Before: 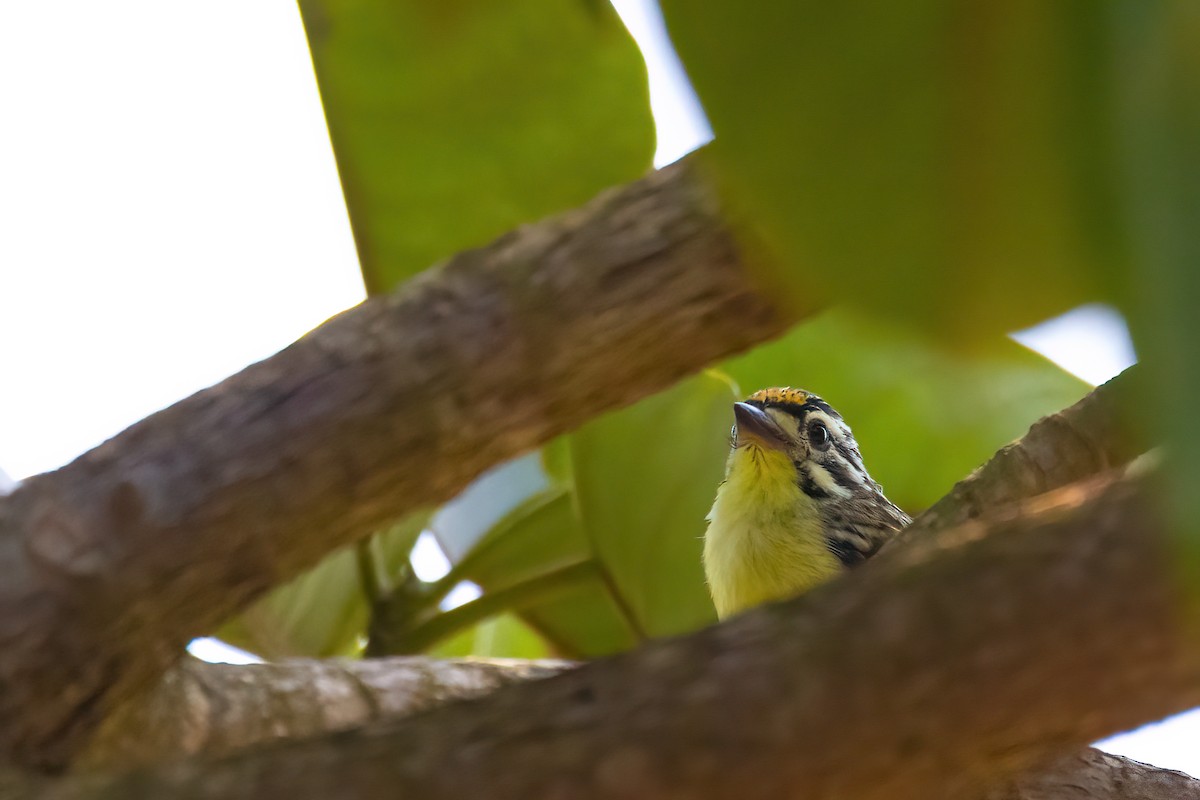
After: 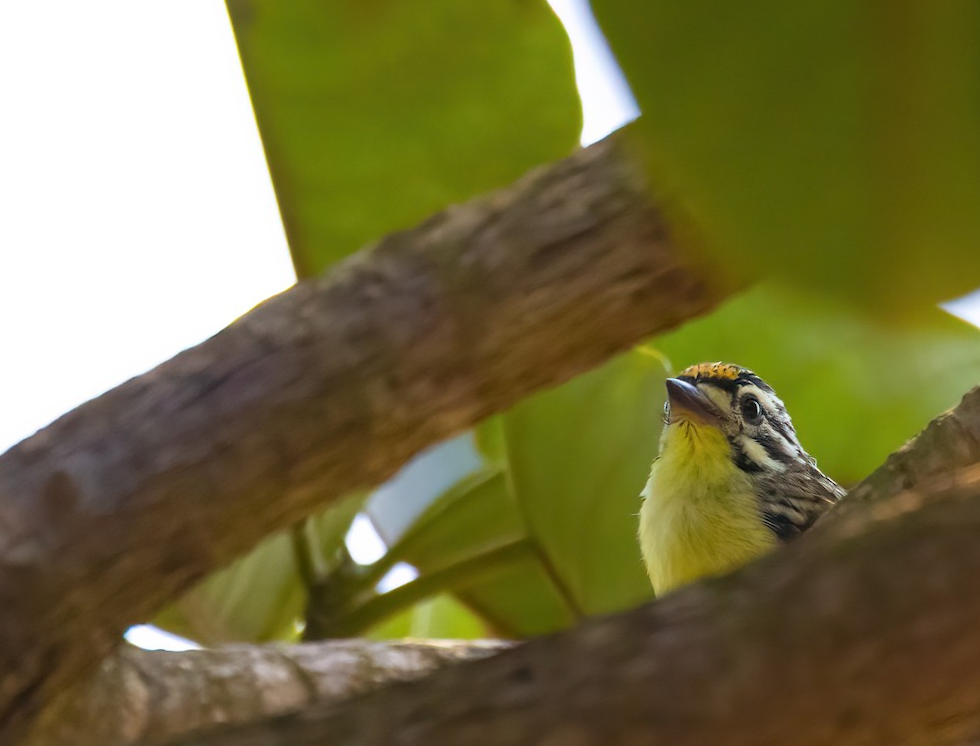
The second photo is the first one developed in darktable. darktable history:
crop and rotate: angle 1.22°, left 4.307%, top 1.131%, right 11.424%, bottom 2.543%
